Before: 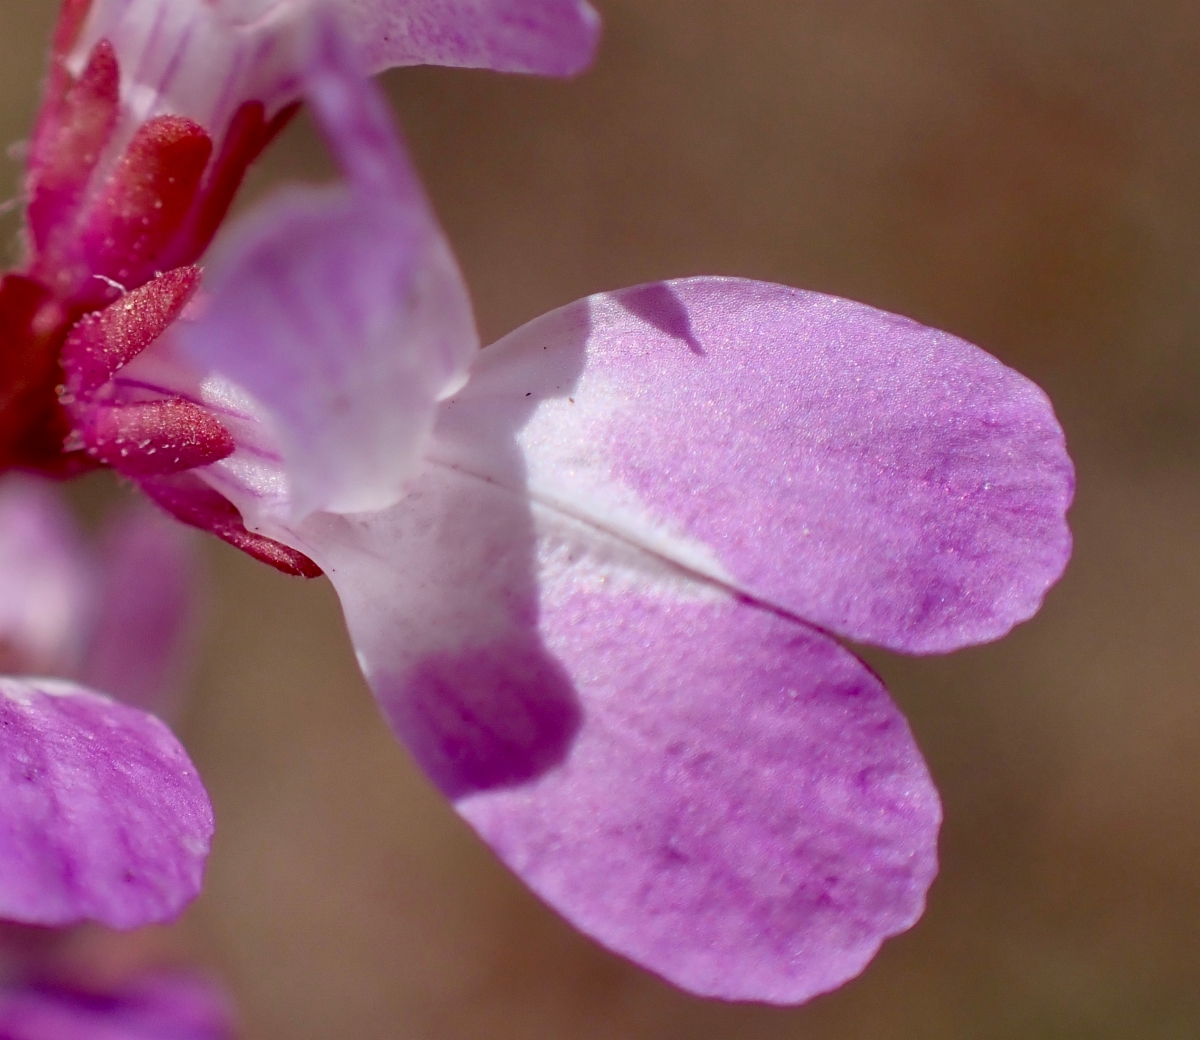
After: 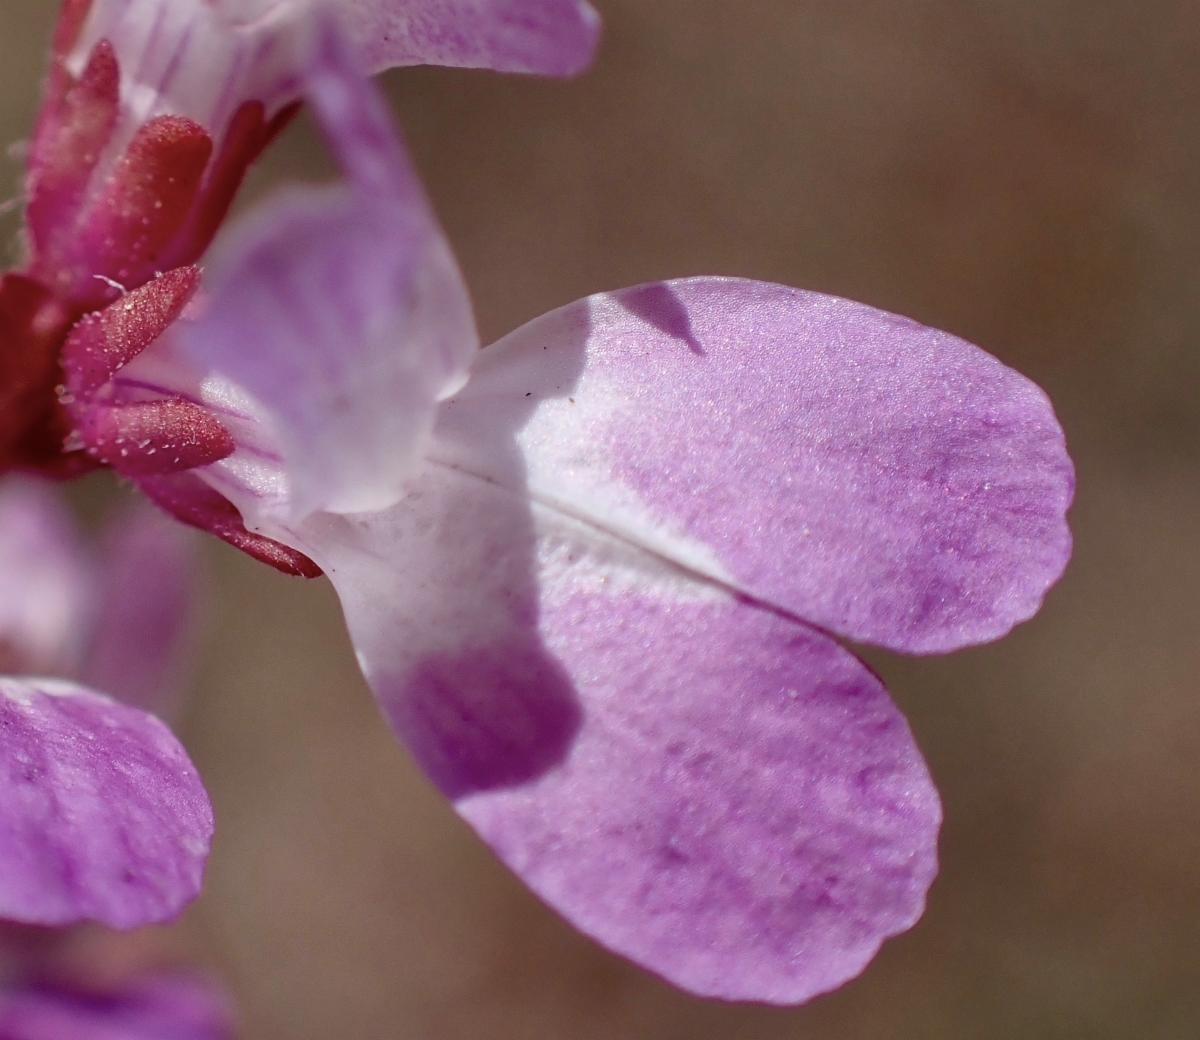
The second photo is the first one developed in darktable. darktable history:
color balance: input saturation 80.07%
local contrast: mode bilateral grid, contrast 10, coarseness 25, detail 115%, midtone range 0.2
